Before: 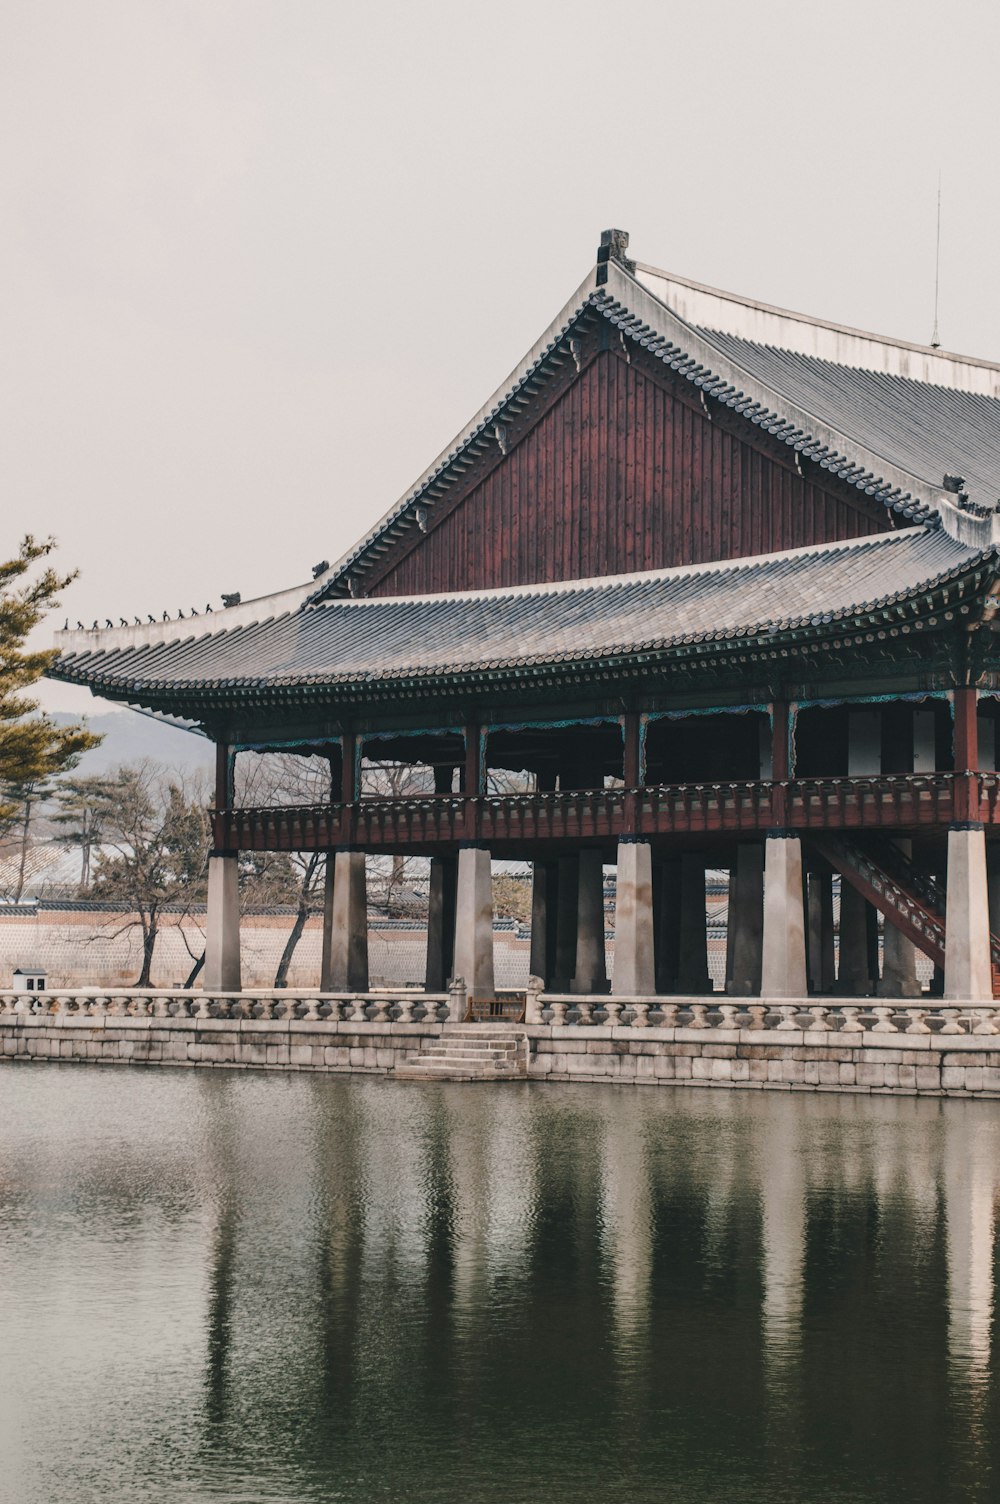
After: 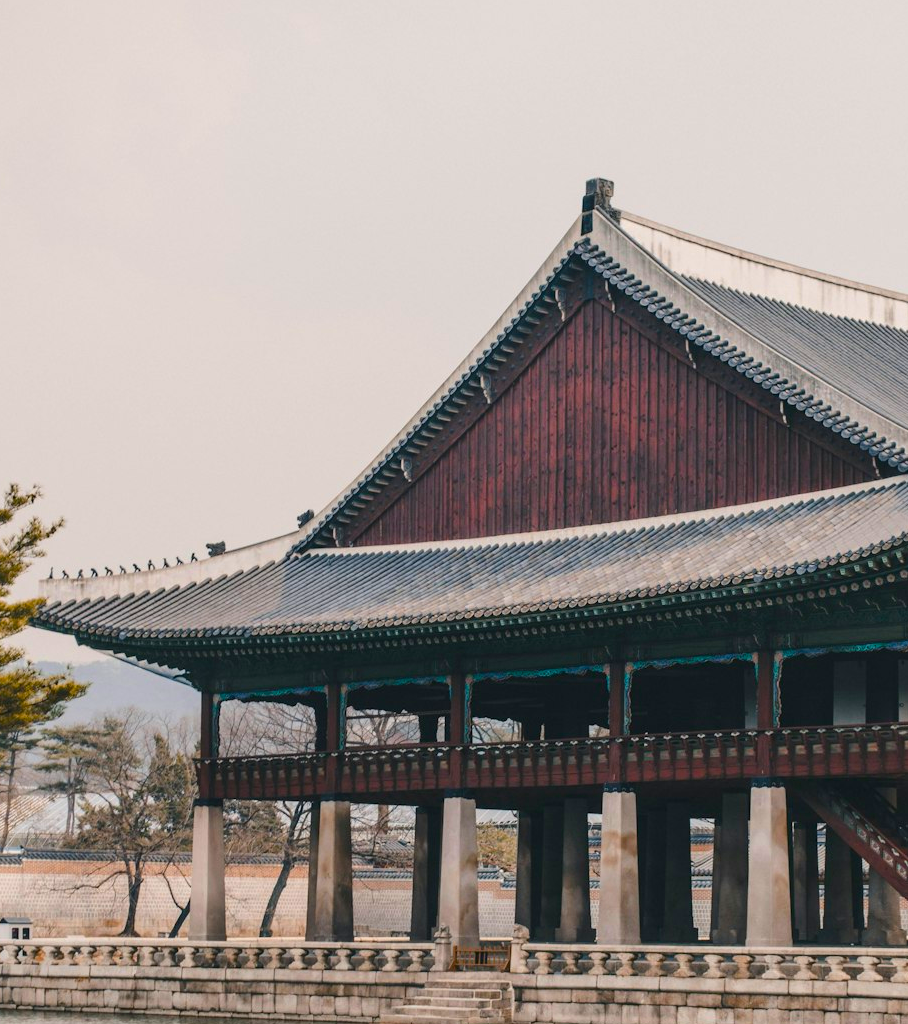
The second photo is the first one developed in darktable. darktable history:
crop: left 1.528%, top 3.454%, right 7.625%, bottom 28.441%
color balance rgb: power › hue 310.48°, linear chroma grading › global chroma 15.048%, perceptual saturation grading › global saturation 25.176%, global vibrance 20.567%
